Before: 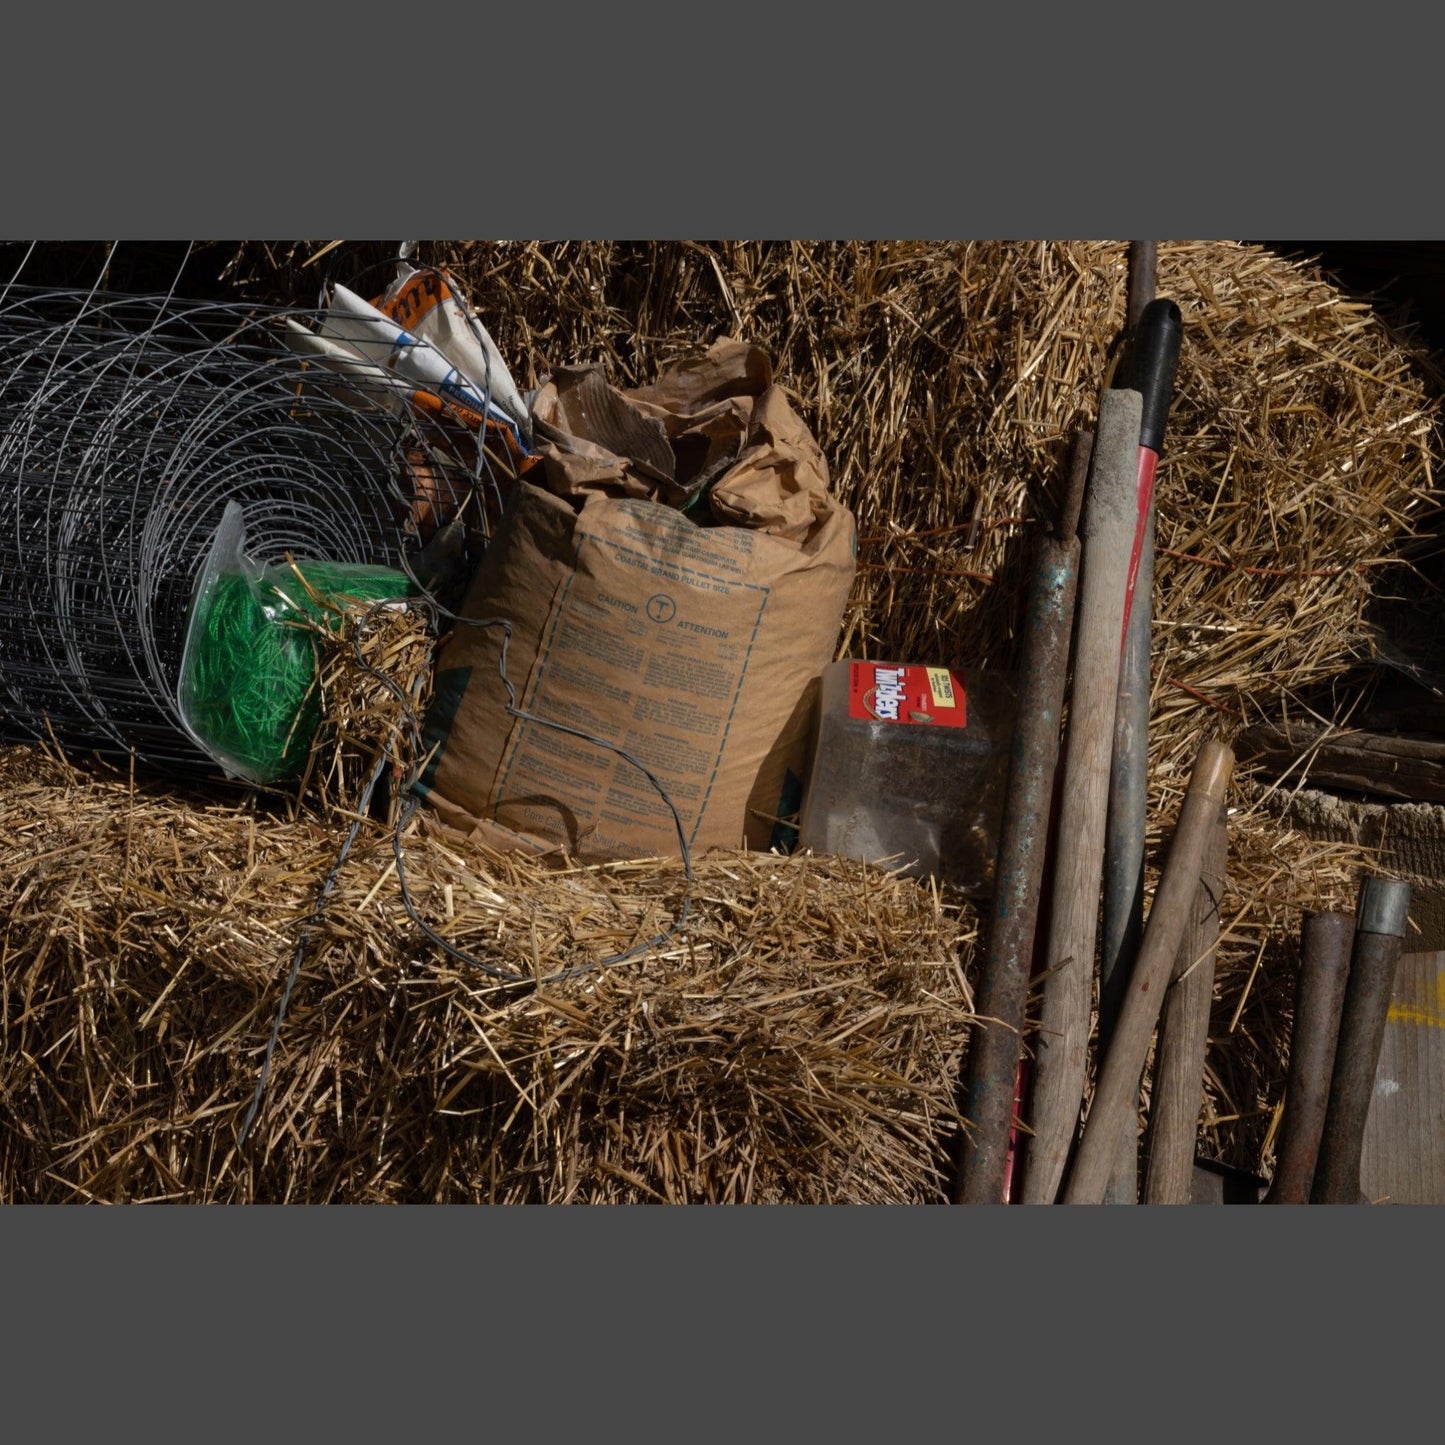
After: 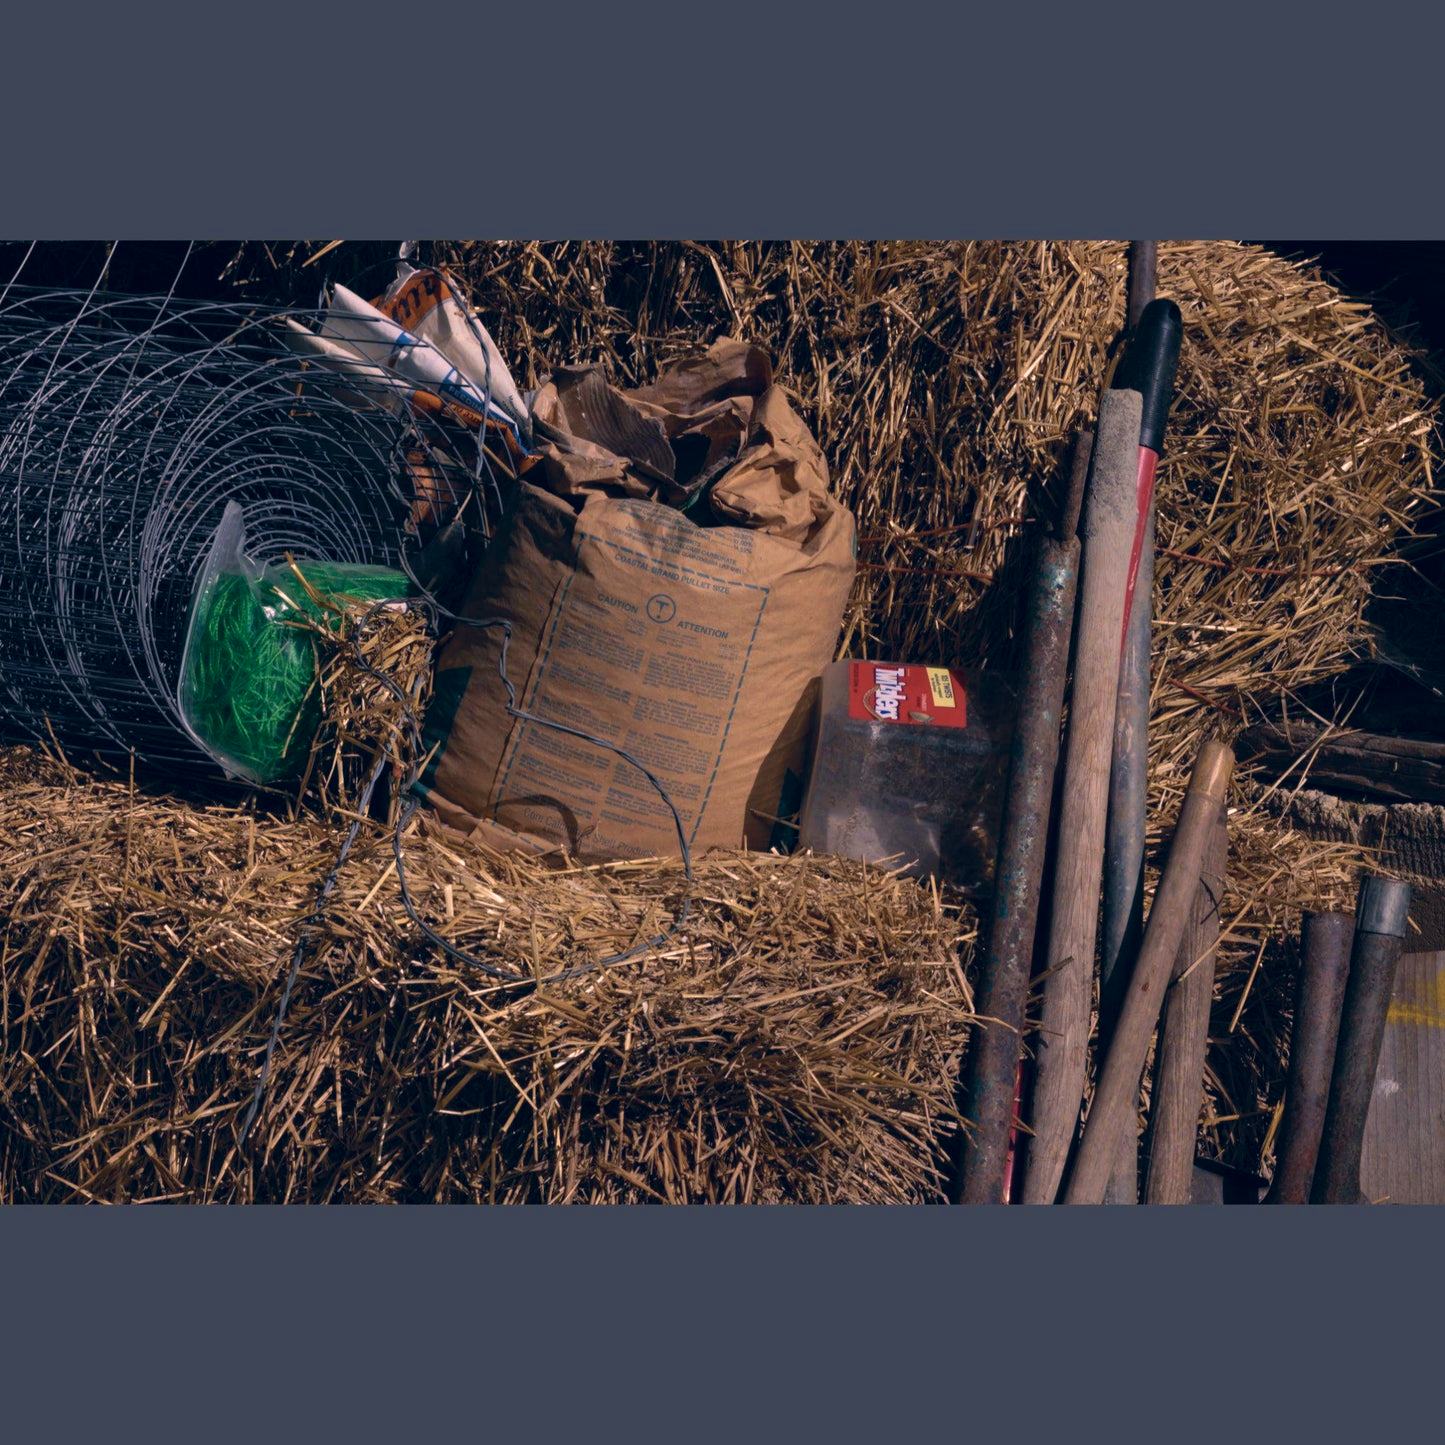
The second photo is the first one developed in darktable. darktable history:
velvia: strength 40.6%
color correction: highlights a* 14.32, highlights b* 5.65, shadows a* -5.4, shadows b* -15.9, saturation 0.842
exposure: compensate highlight preservation false
